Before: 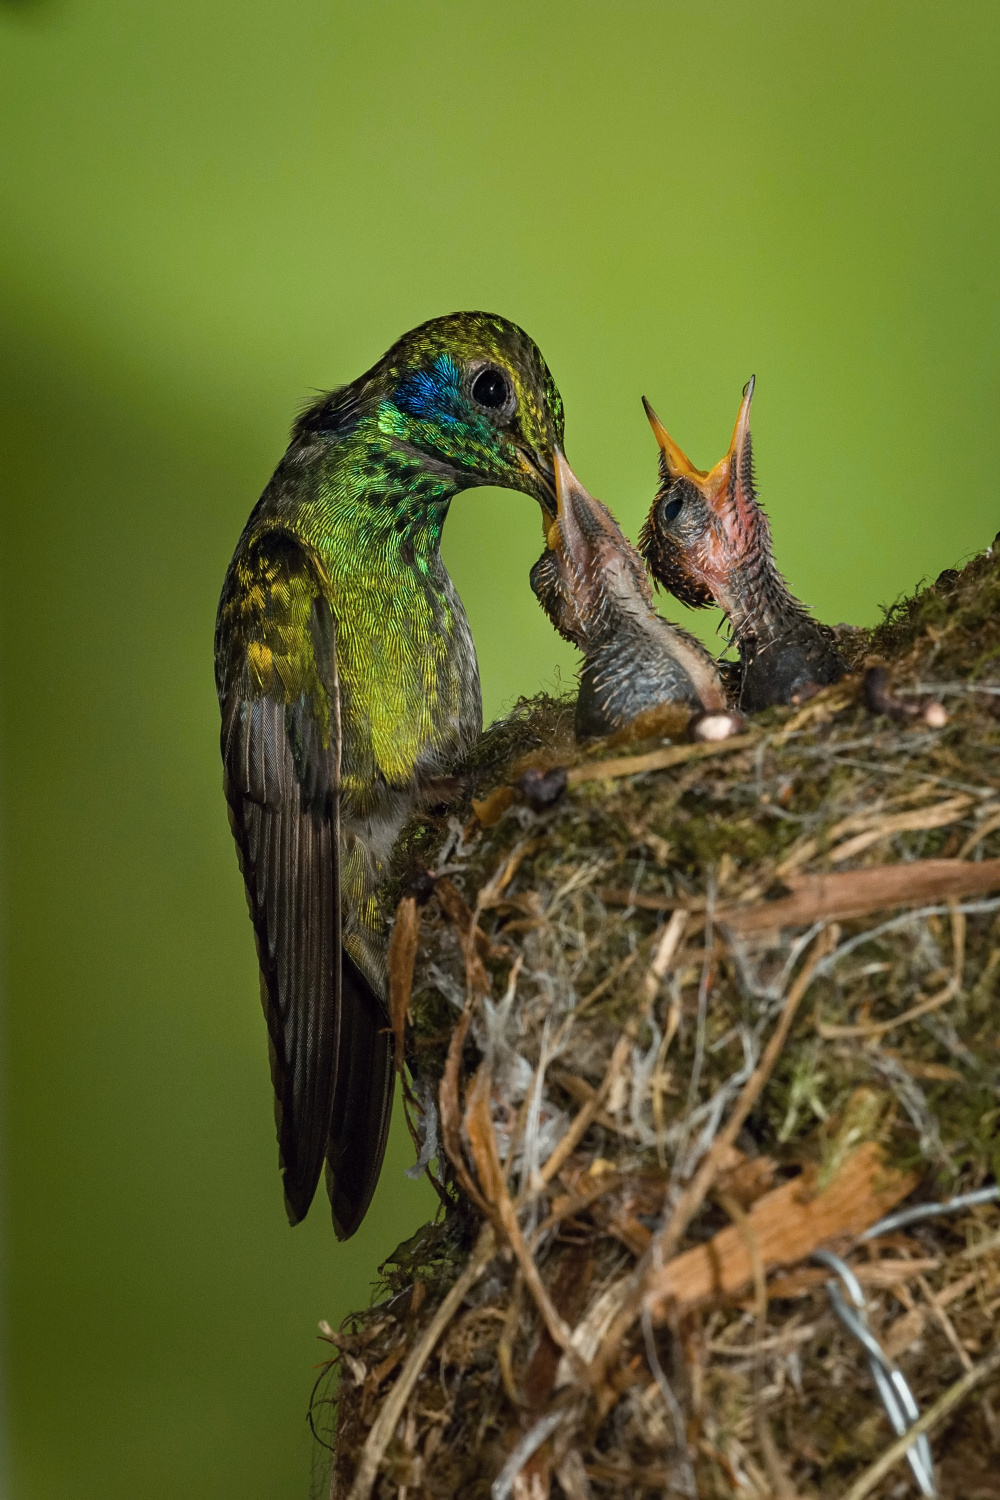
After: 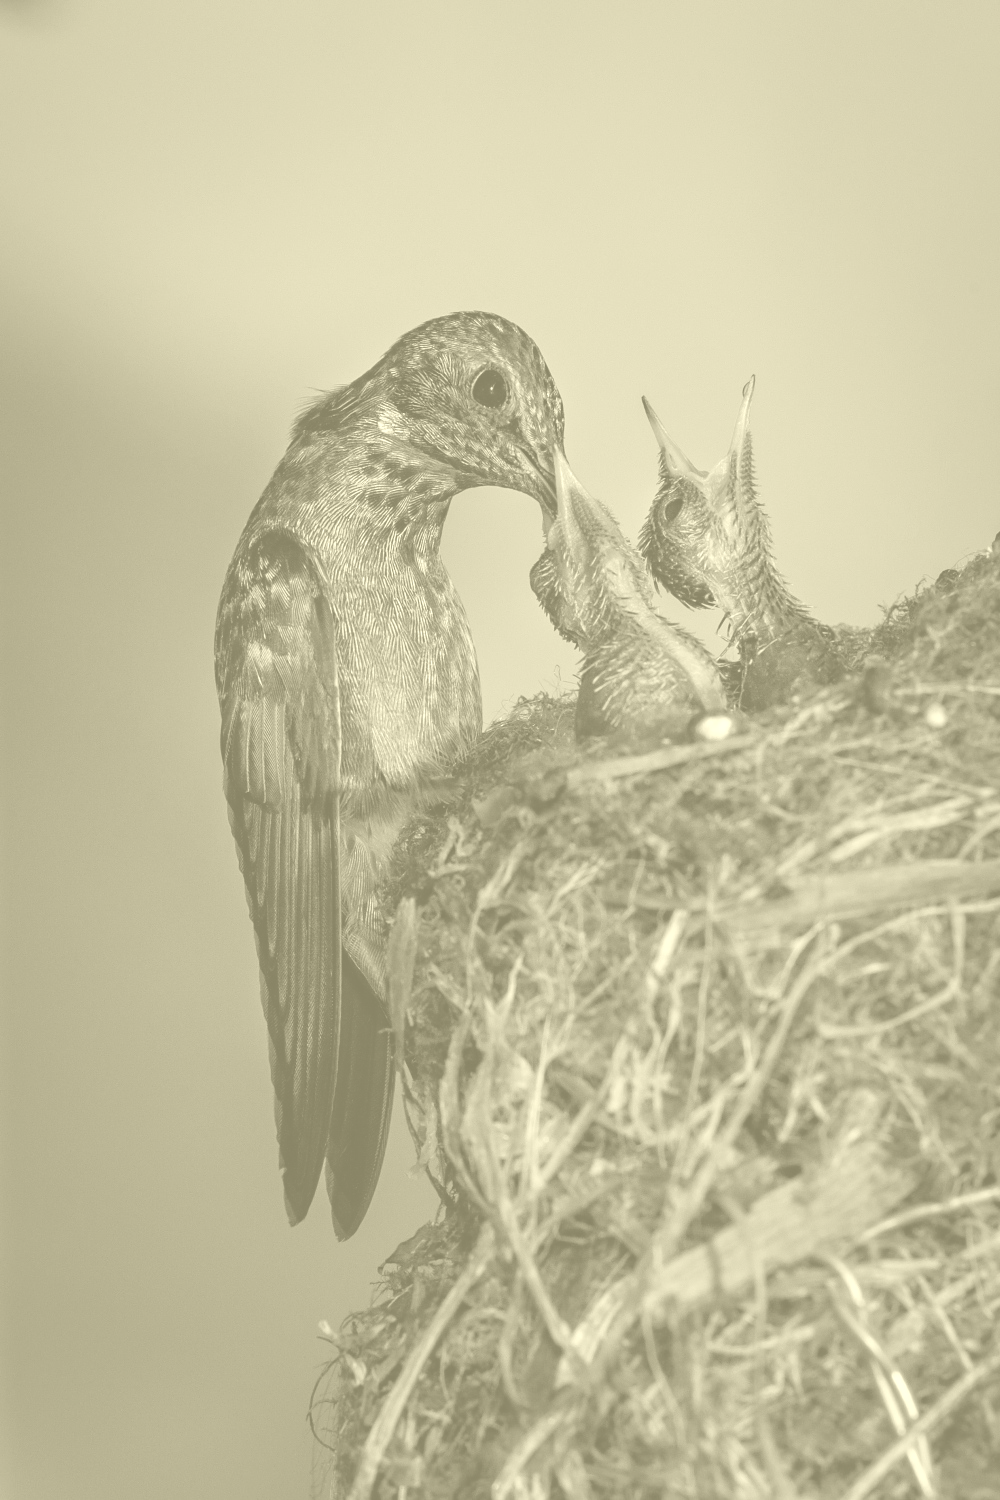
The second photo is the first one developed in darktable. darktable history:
colorize: hue 43.2°, saturation 40%, version 1
exposure: black level correction 0.005, exposure 0.001 EV, compensate highlight preservation false
